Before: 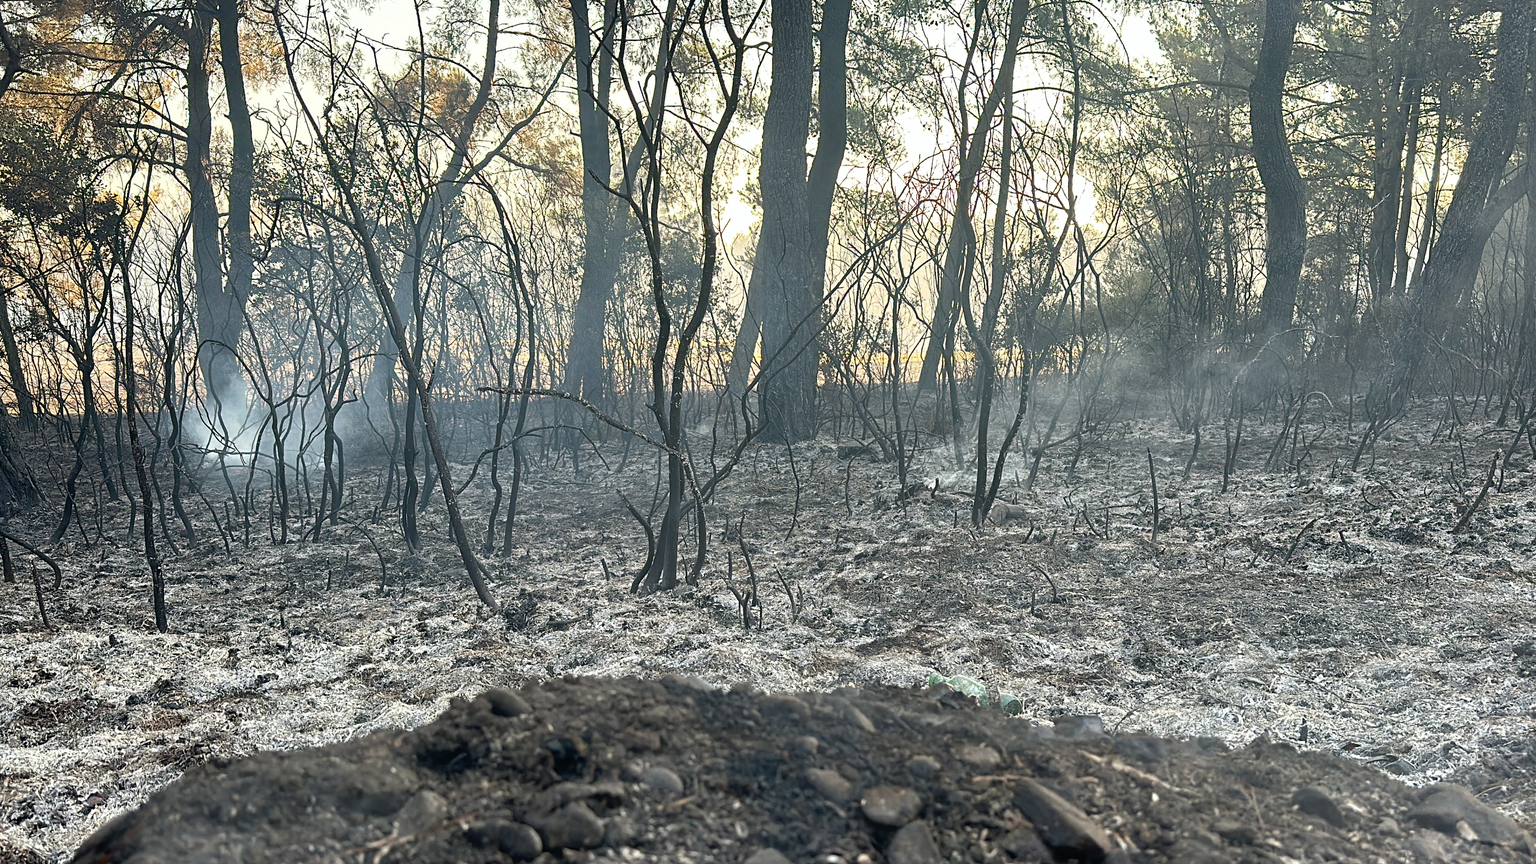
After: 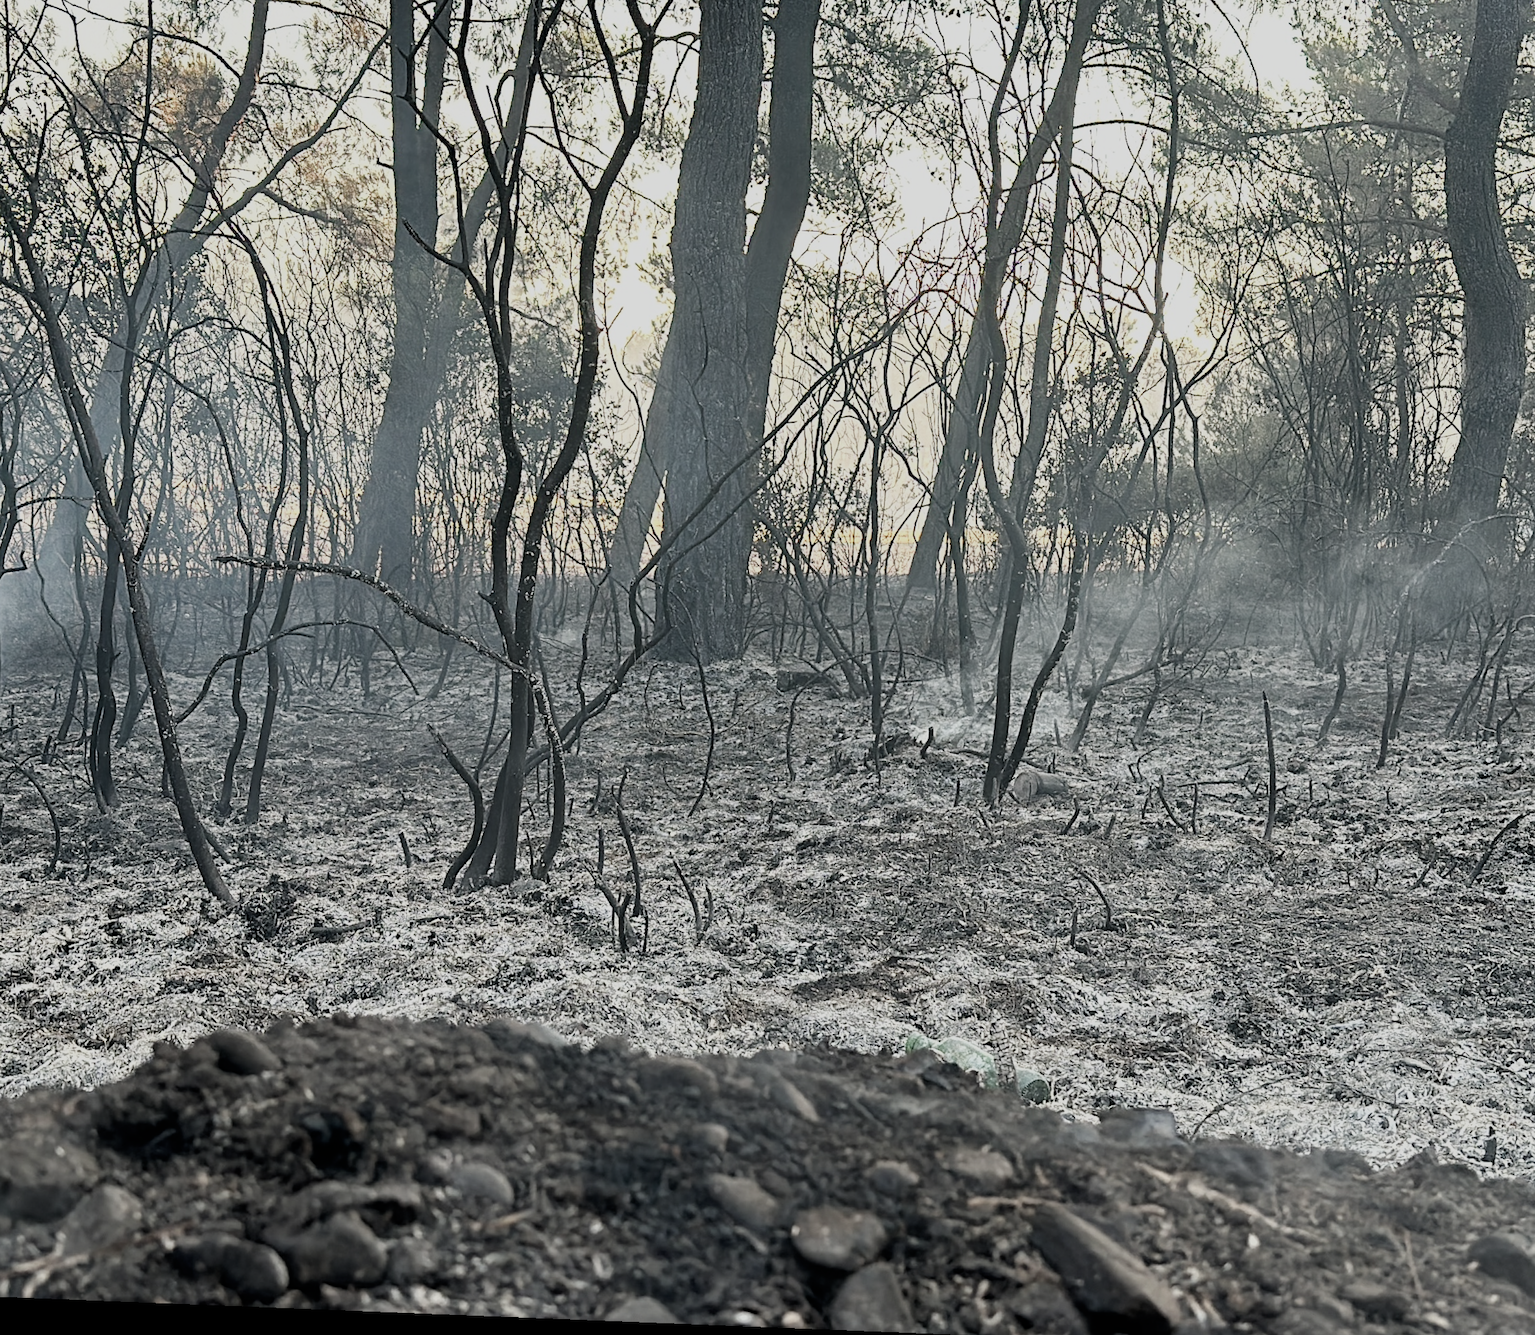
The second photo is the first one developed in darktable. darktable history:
contrast brightness saturation: contrast 0.1, saturation -0.36
filmic rgb: black relative exposure -7.65 EV, white relative exposure 4.56 EV, hardness 3.61
rotate and perspective: rotation 2.27°, automatic cropping off
crop and rotate: left 22.918%, top 5.629%, right 14.711%, bottom 2.247%
